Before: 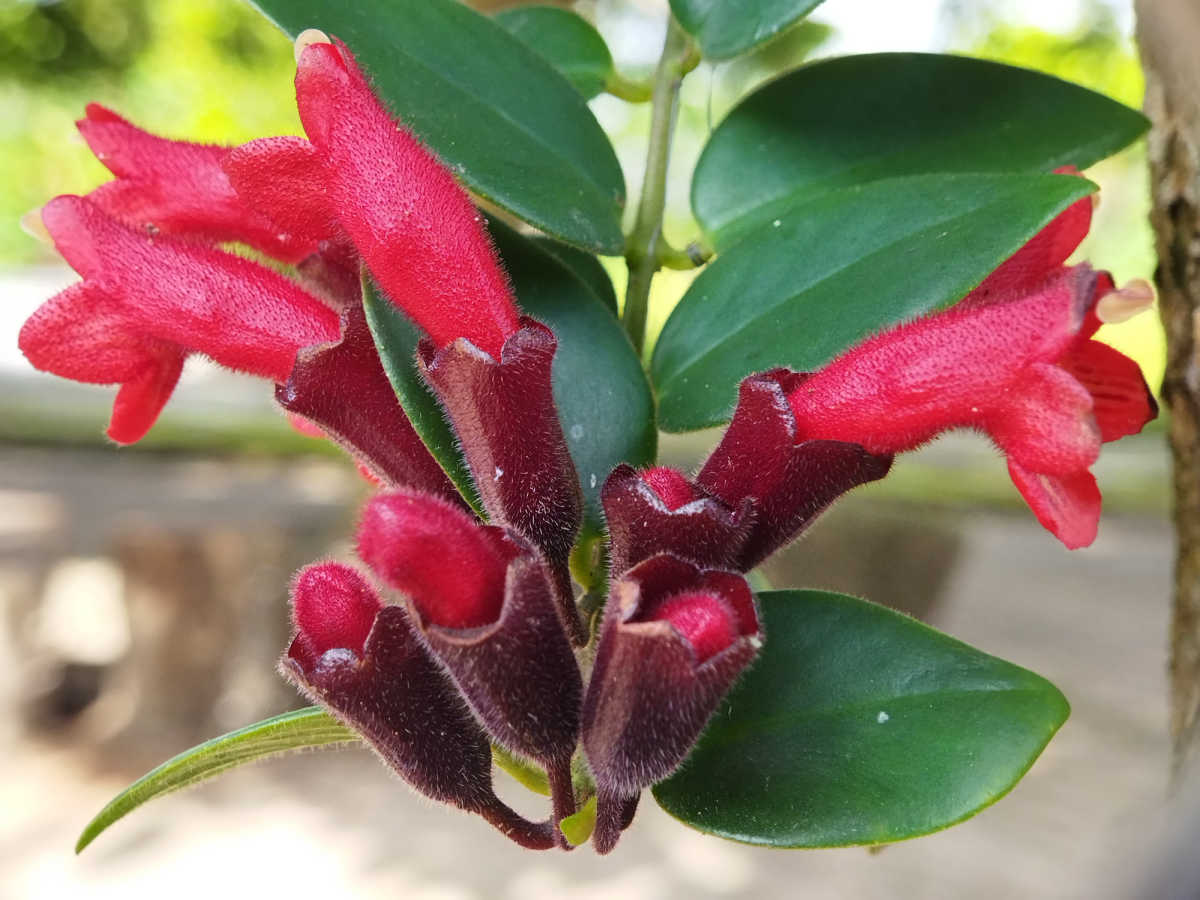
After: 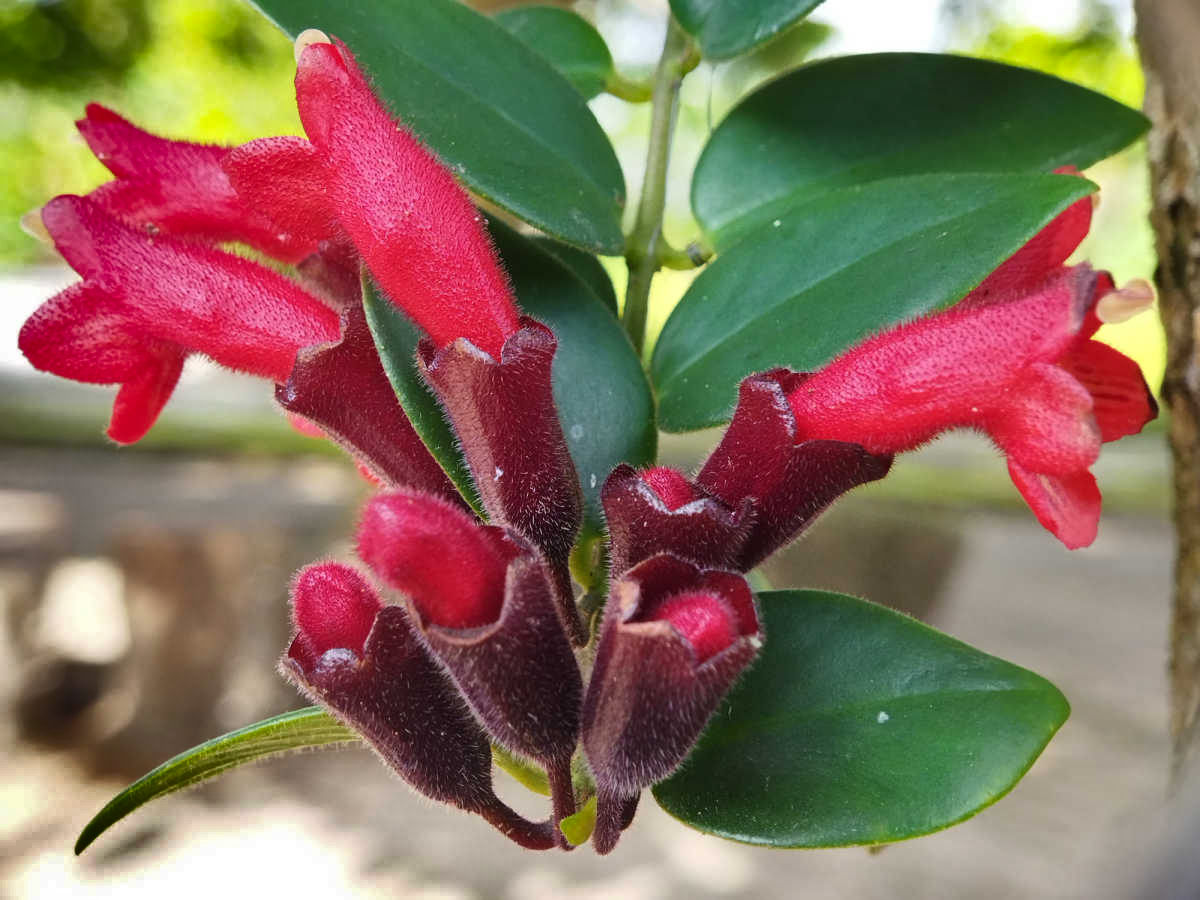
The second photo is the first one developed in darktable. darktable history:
tone equalizer: on, module defaults
shadows and highlights: shadows 19.13, highlights -83.41, soften with gaussian
